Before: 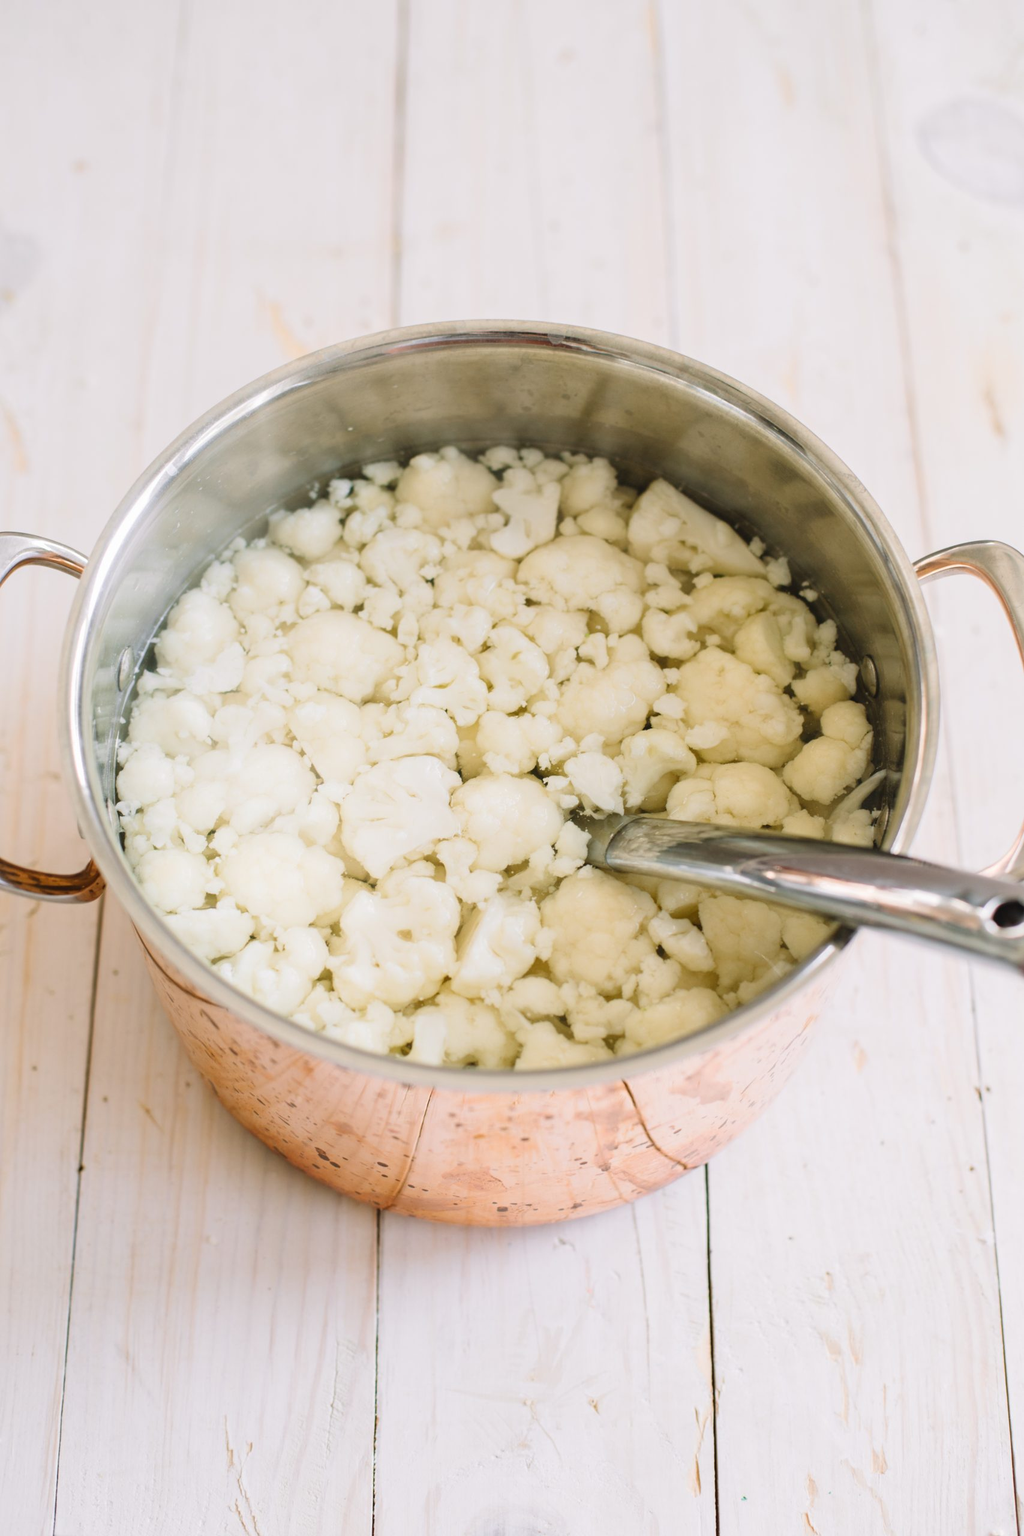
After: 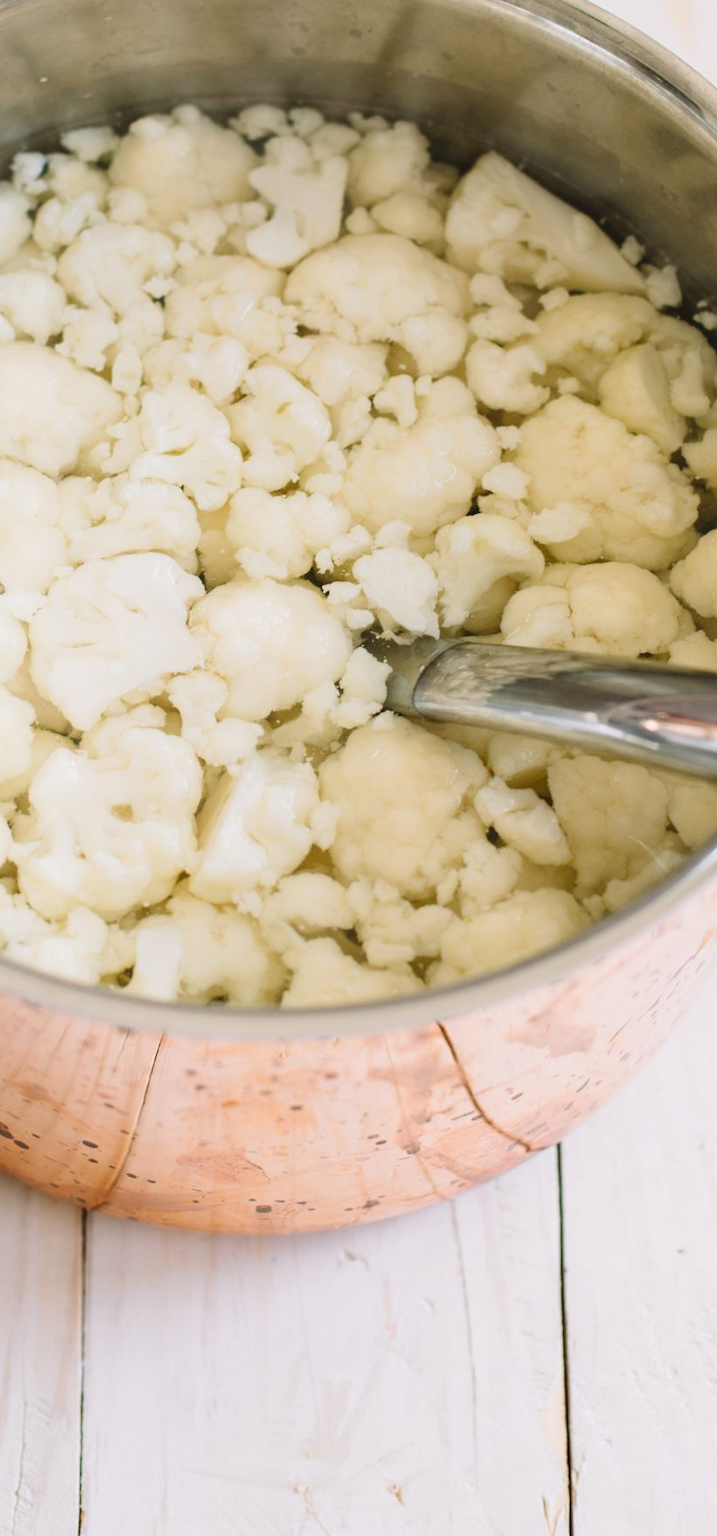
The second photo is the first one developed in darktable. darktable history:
crop: left 31.311%, top 24.357%, right 20.258%, bottom 6.526%
tone equalizer: smoothing diameter 24.96%, edges refinement/feathering 13.48, preserve details guided filter
